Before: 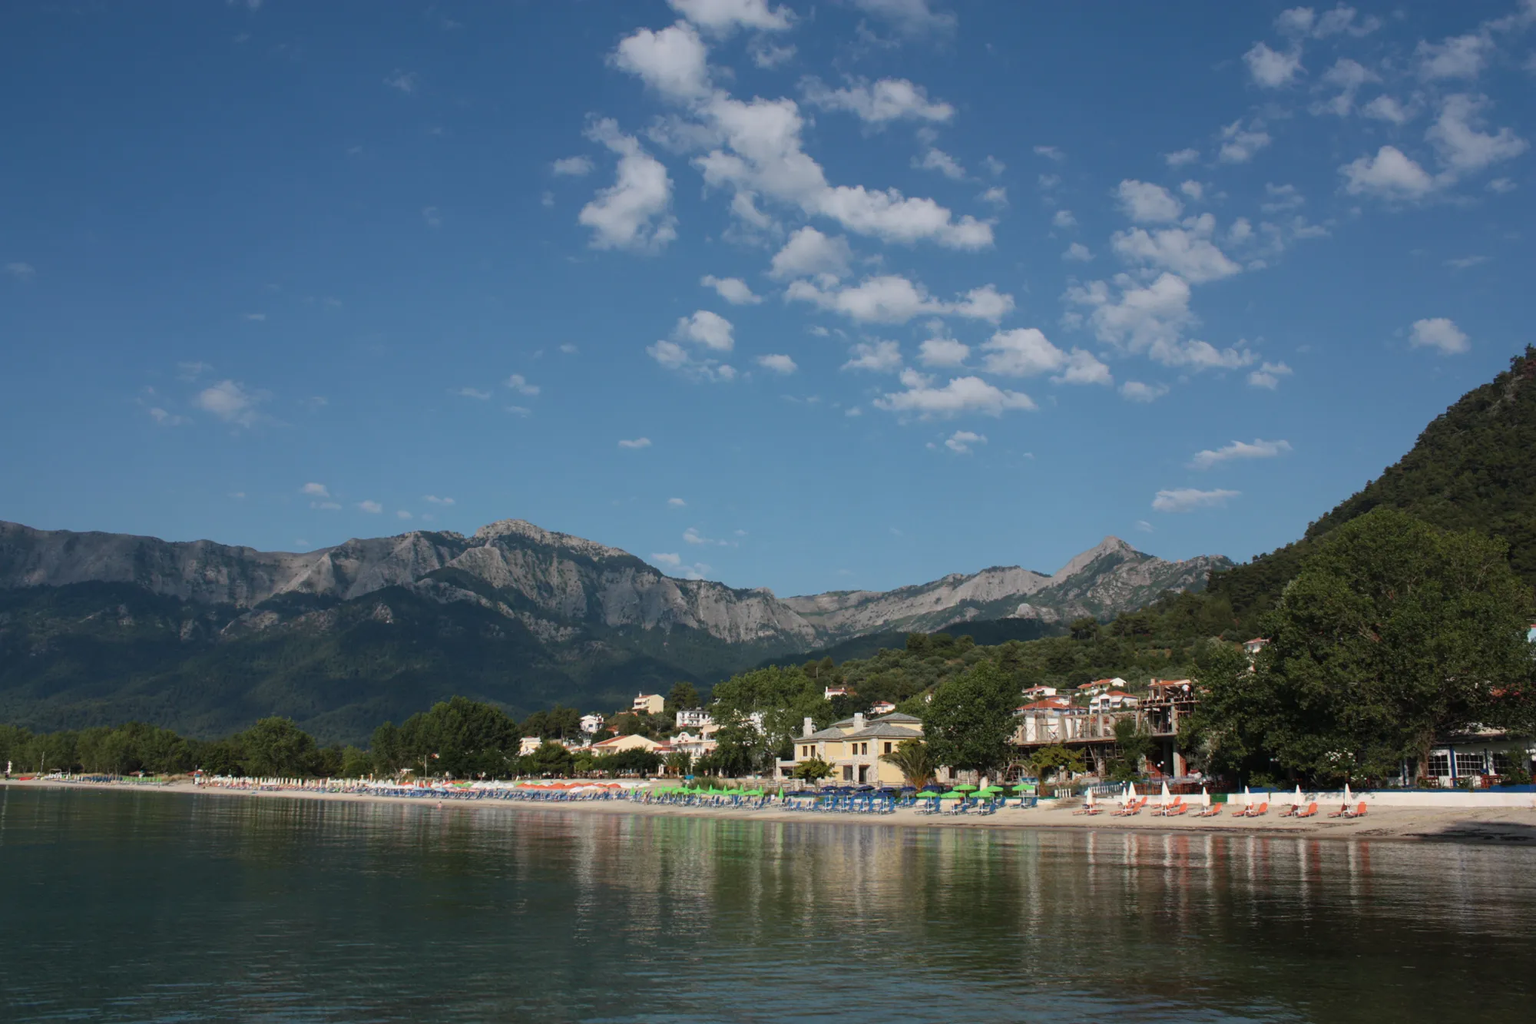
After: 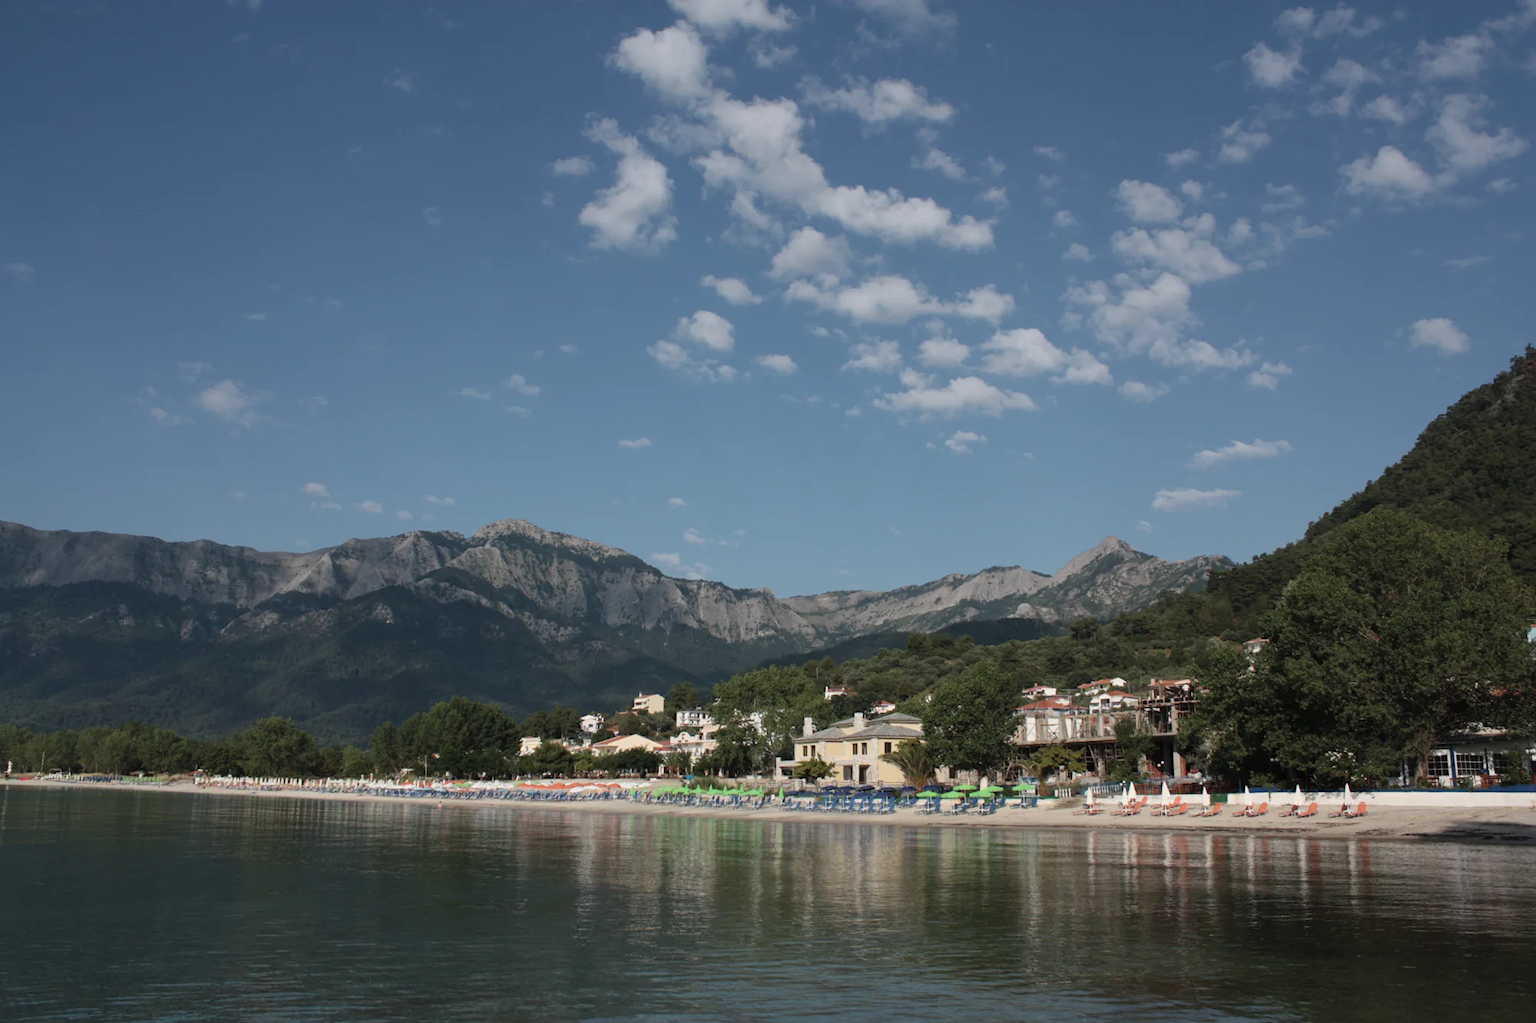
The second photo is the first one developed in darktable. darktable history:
color correction: highlights b* 0.017, saturation 0.795
